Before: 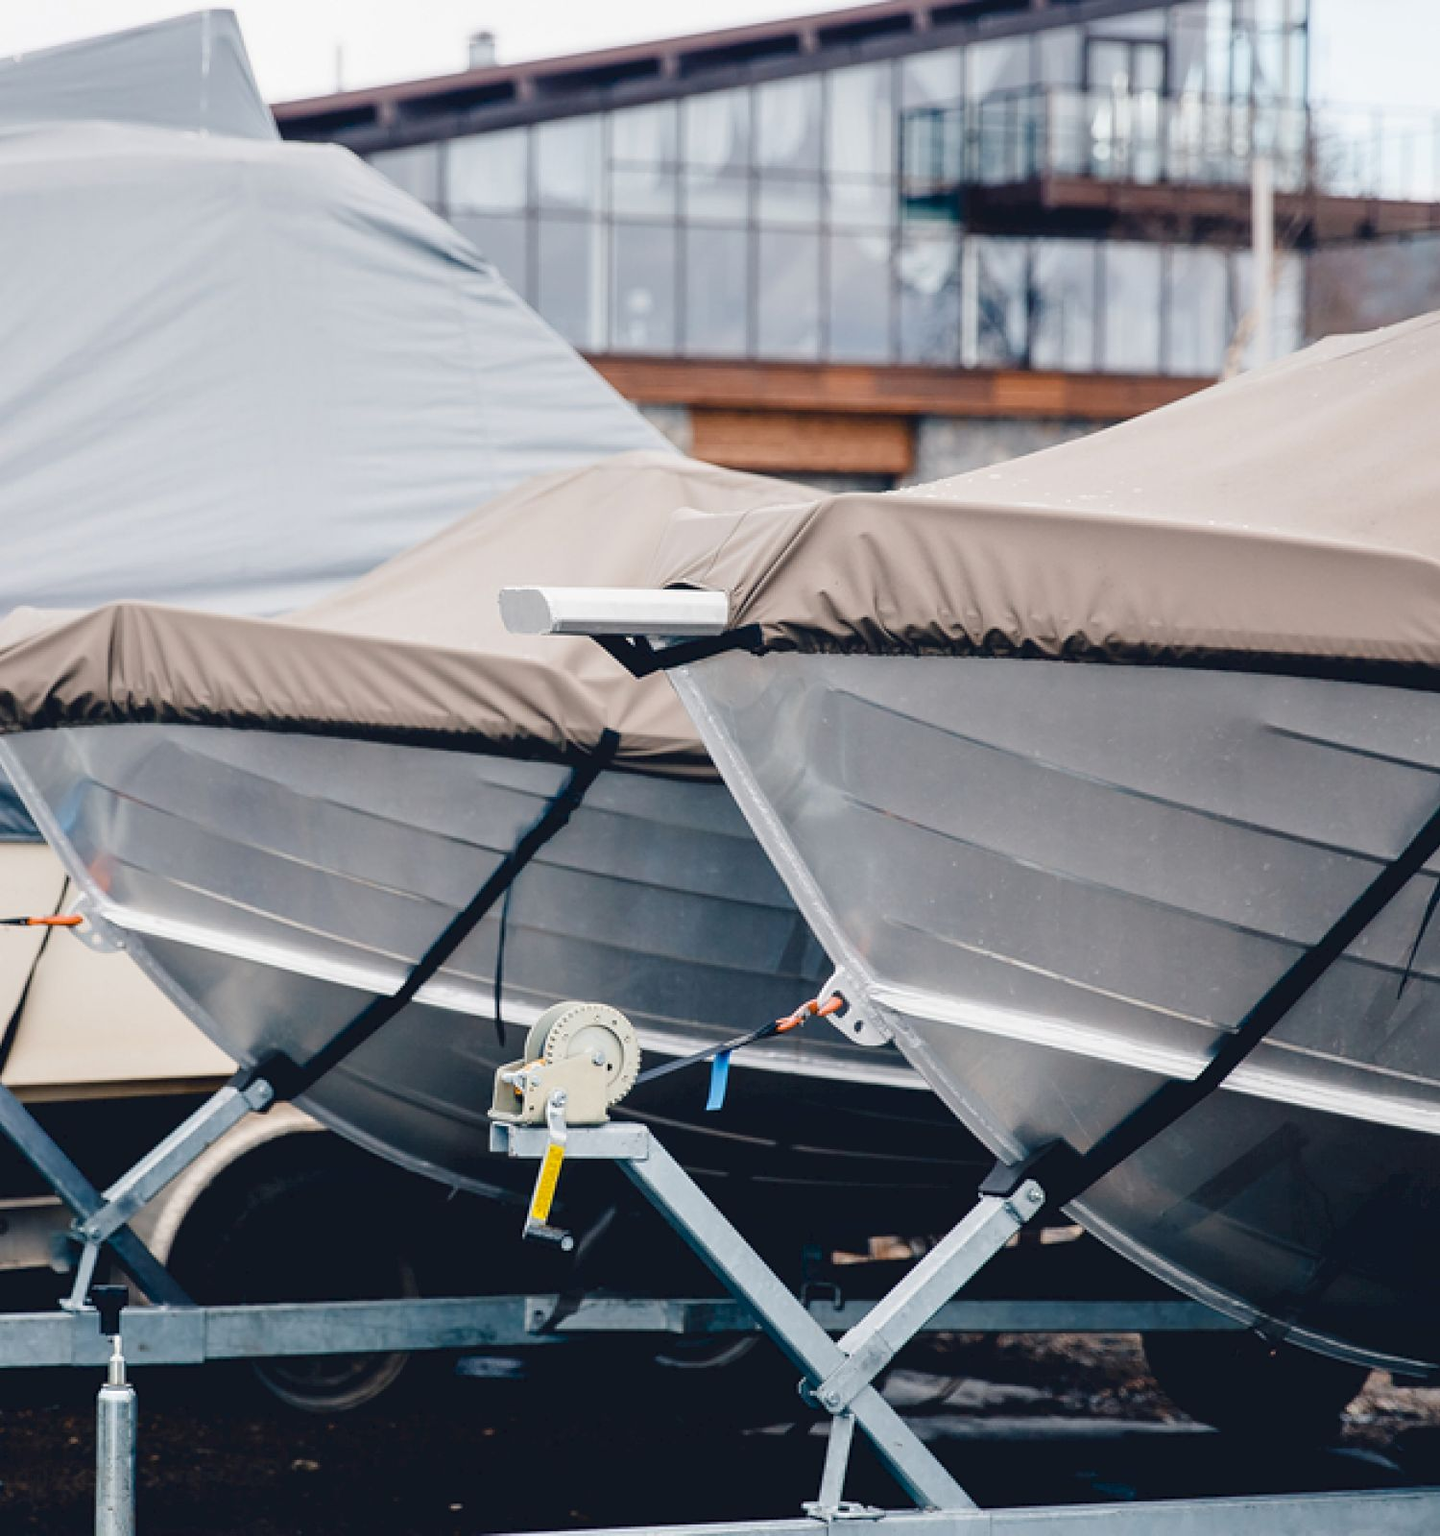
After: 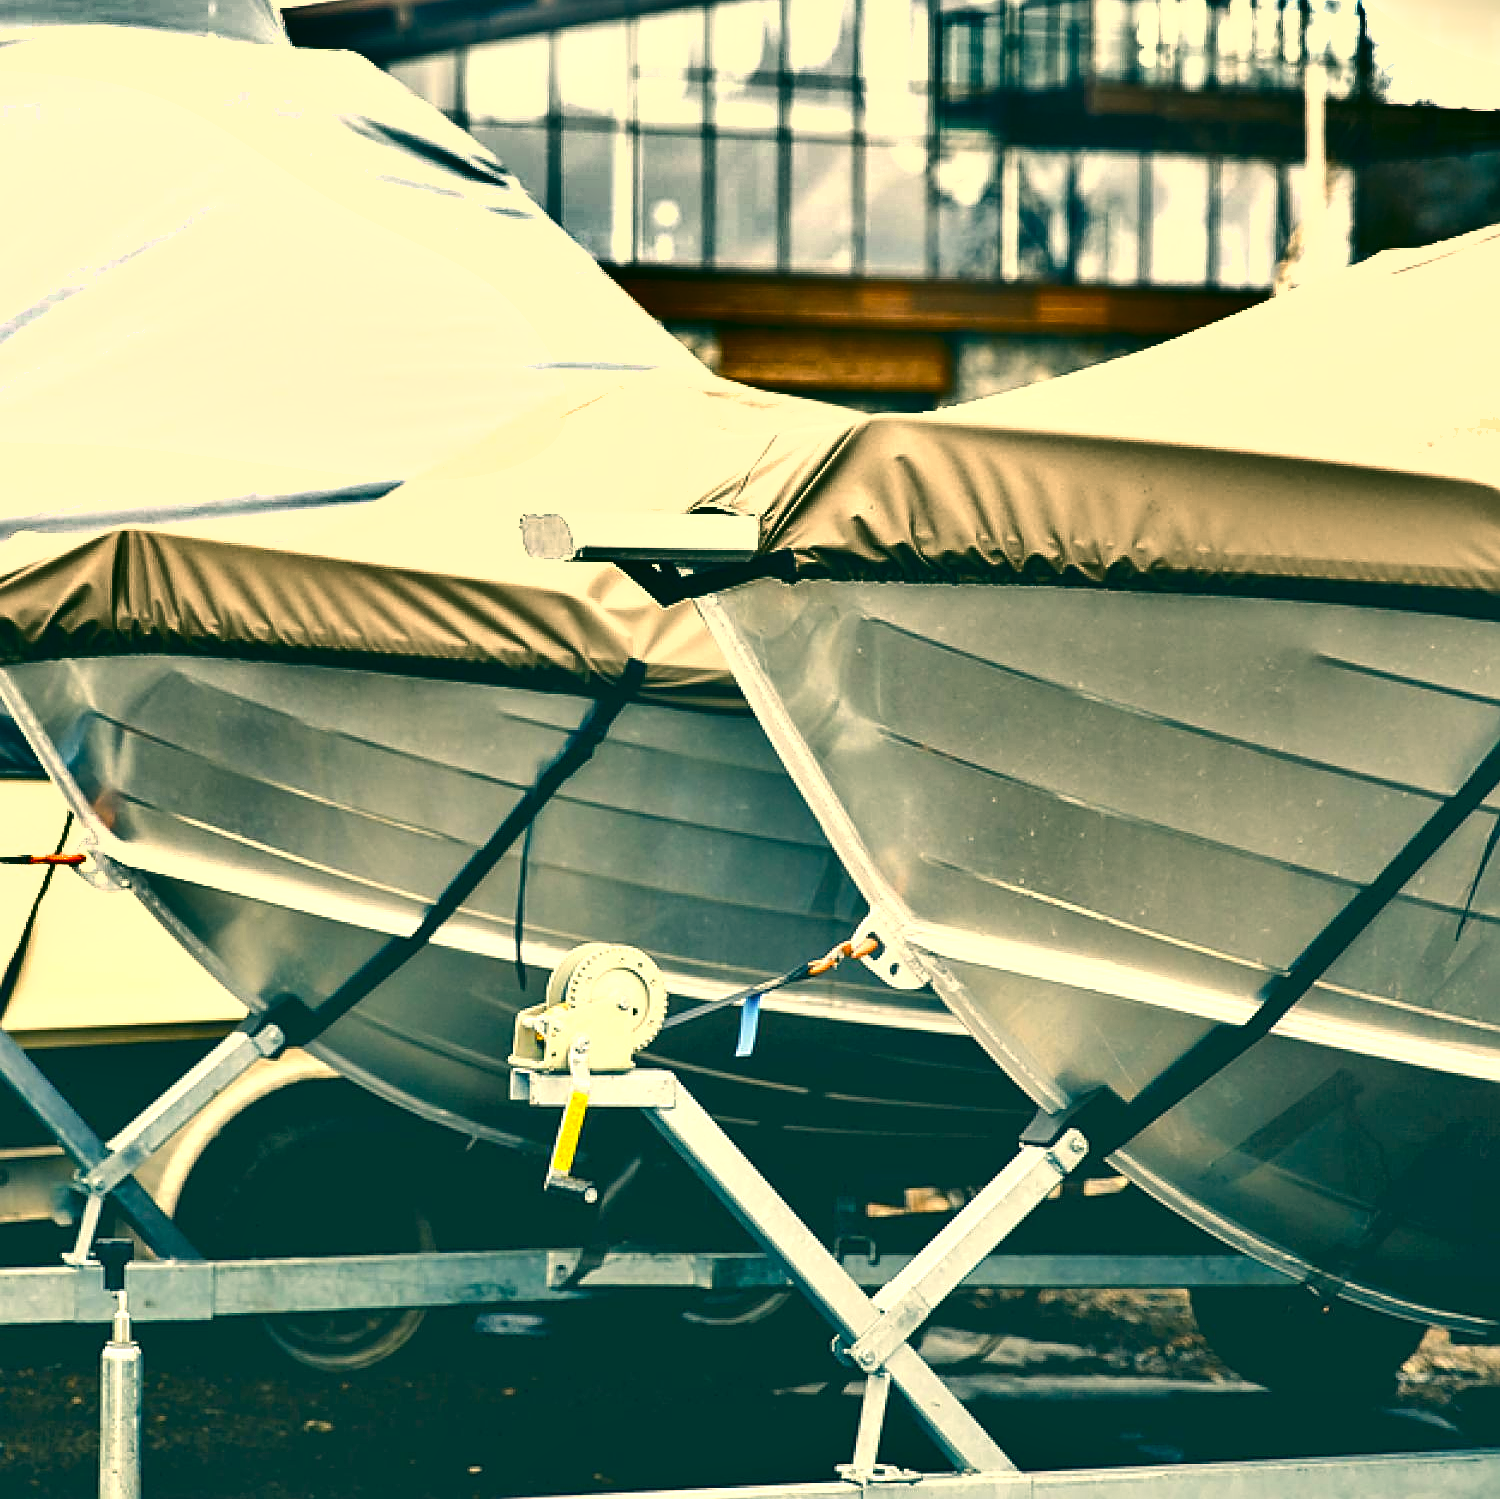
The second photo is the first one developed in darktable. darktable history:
exposure: exposure 1.142 EV, compensate exposure bias true, compensate highlight preservation false
tone equalizer: edges refinement/feathering 500, mask exposure compensation -1.57 EV, preserve details no
sharpen: on, module defaults
crop and rotate: top 6.261%
contrast brightness saturation: contrast -0.12
color correction: highlights a* 5.61, highlights b* 32.87, shadows a* -25.51, shadows b* 3.77
shadows and highlights: shadows 20.76, highlights -82.44, soften with gaussian
